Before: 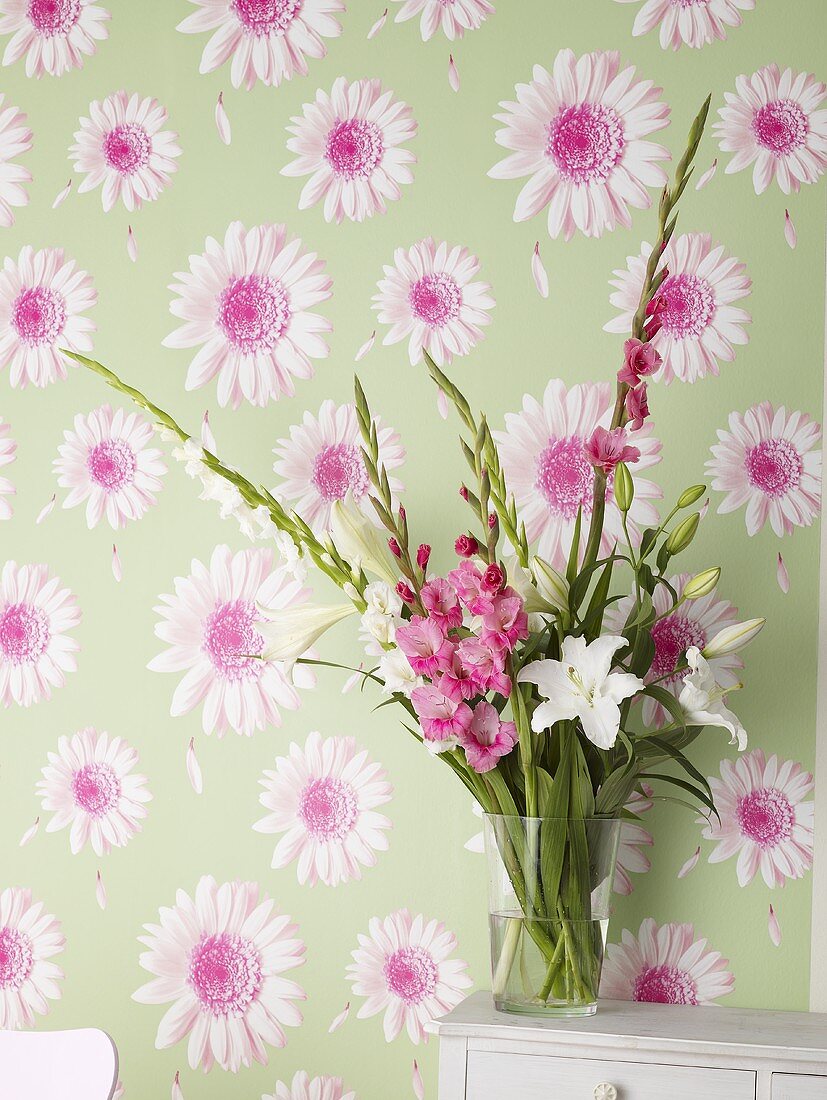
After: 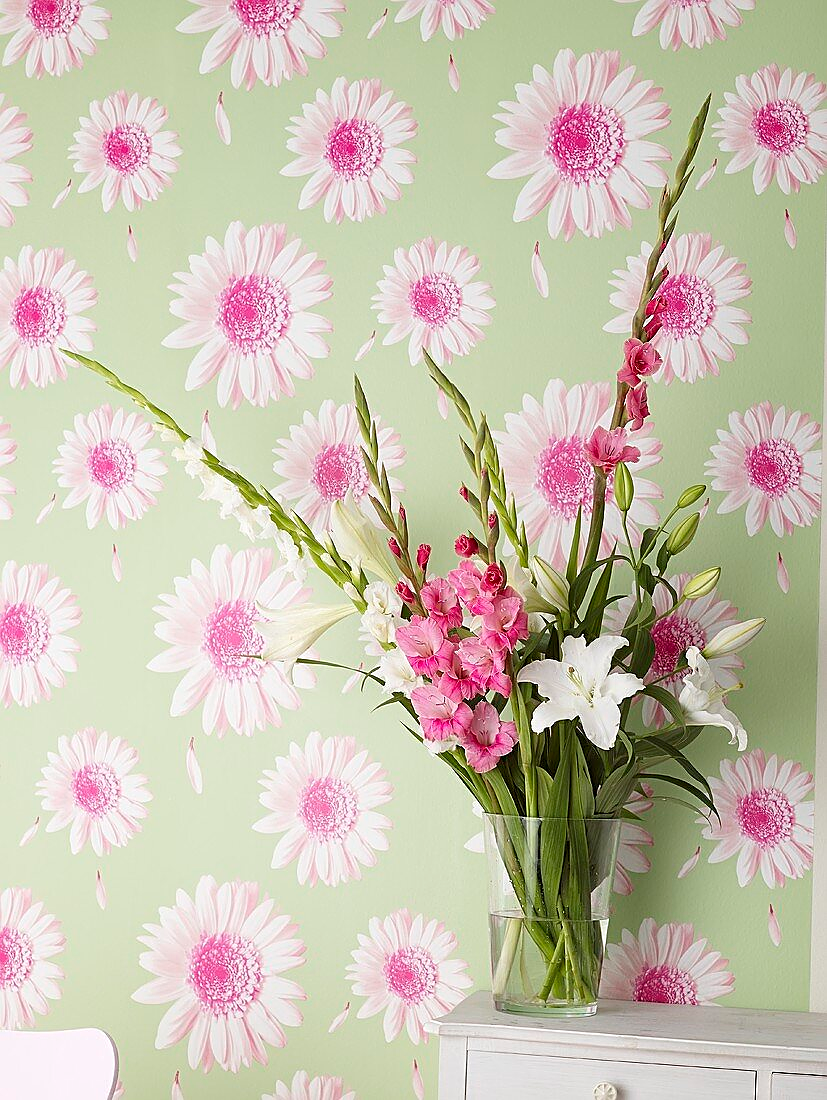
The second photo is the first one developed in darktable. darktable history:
sharpen: on, module defaults
color correction: highlights a* -0.118, highlights b* 0.08
